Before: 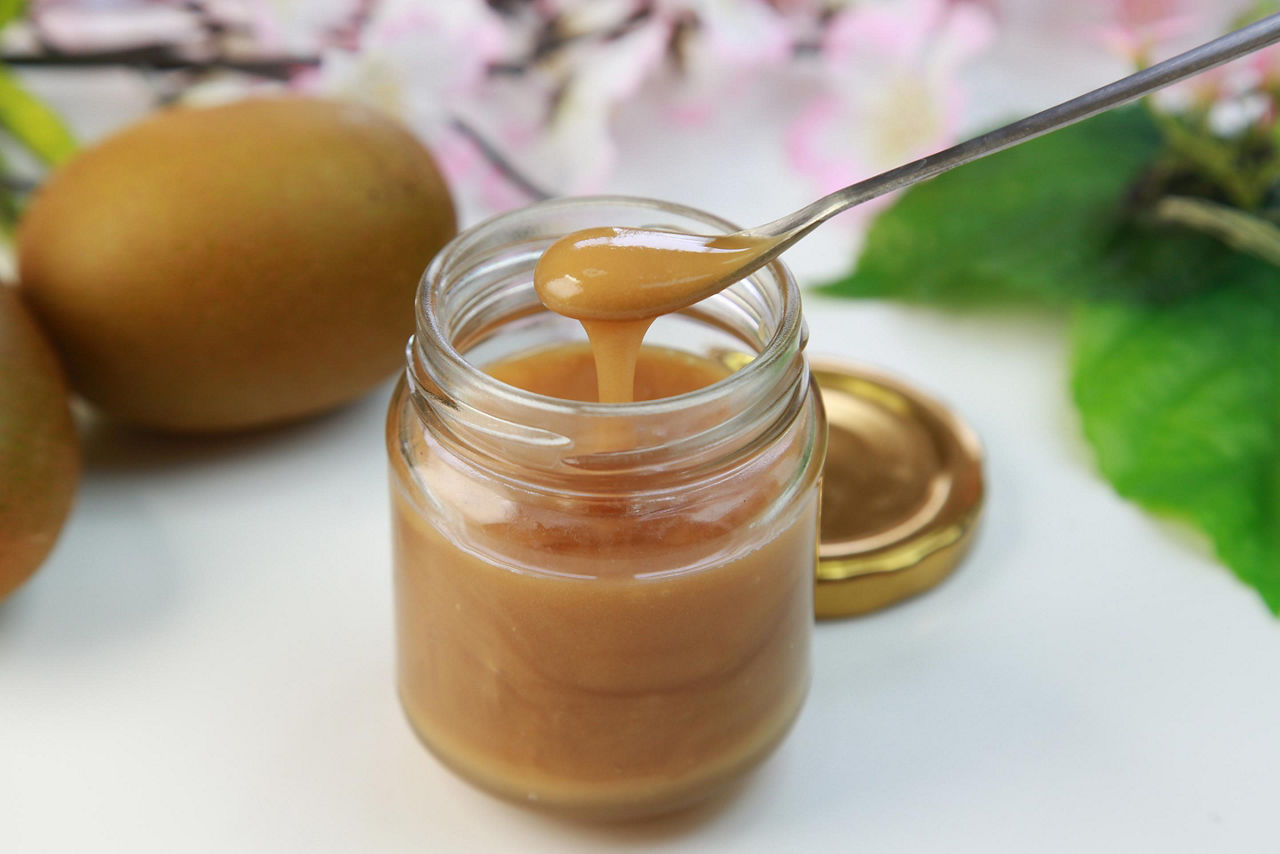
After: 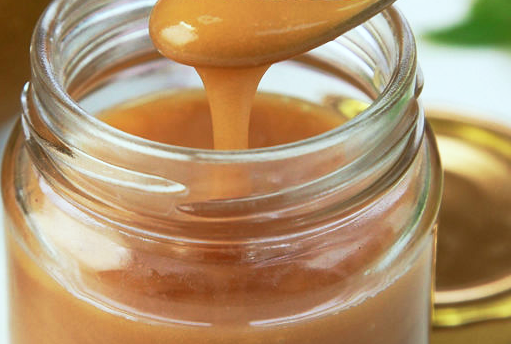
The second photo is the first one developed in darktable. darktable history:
crop: left 30.086%, top 29.689%, right 29.963%, bottom 30.014%
color correction: highlights a* -4.94, highlights b* -3.44, shadows a* 3.99, shadows b* 4.43
base curve: curves: ch0 [(0, 0) (0.257, 0.25) (0.482, 0.586) (0.757, 0.871) (1, 1)], preserve colors none
